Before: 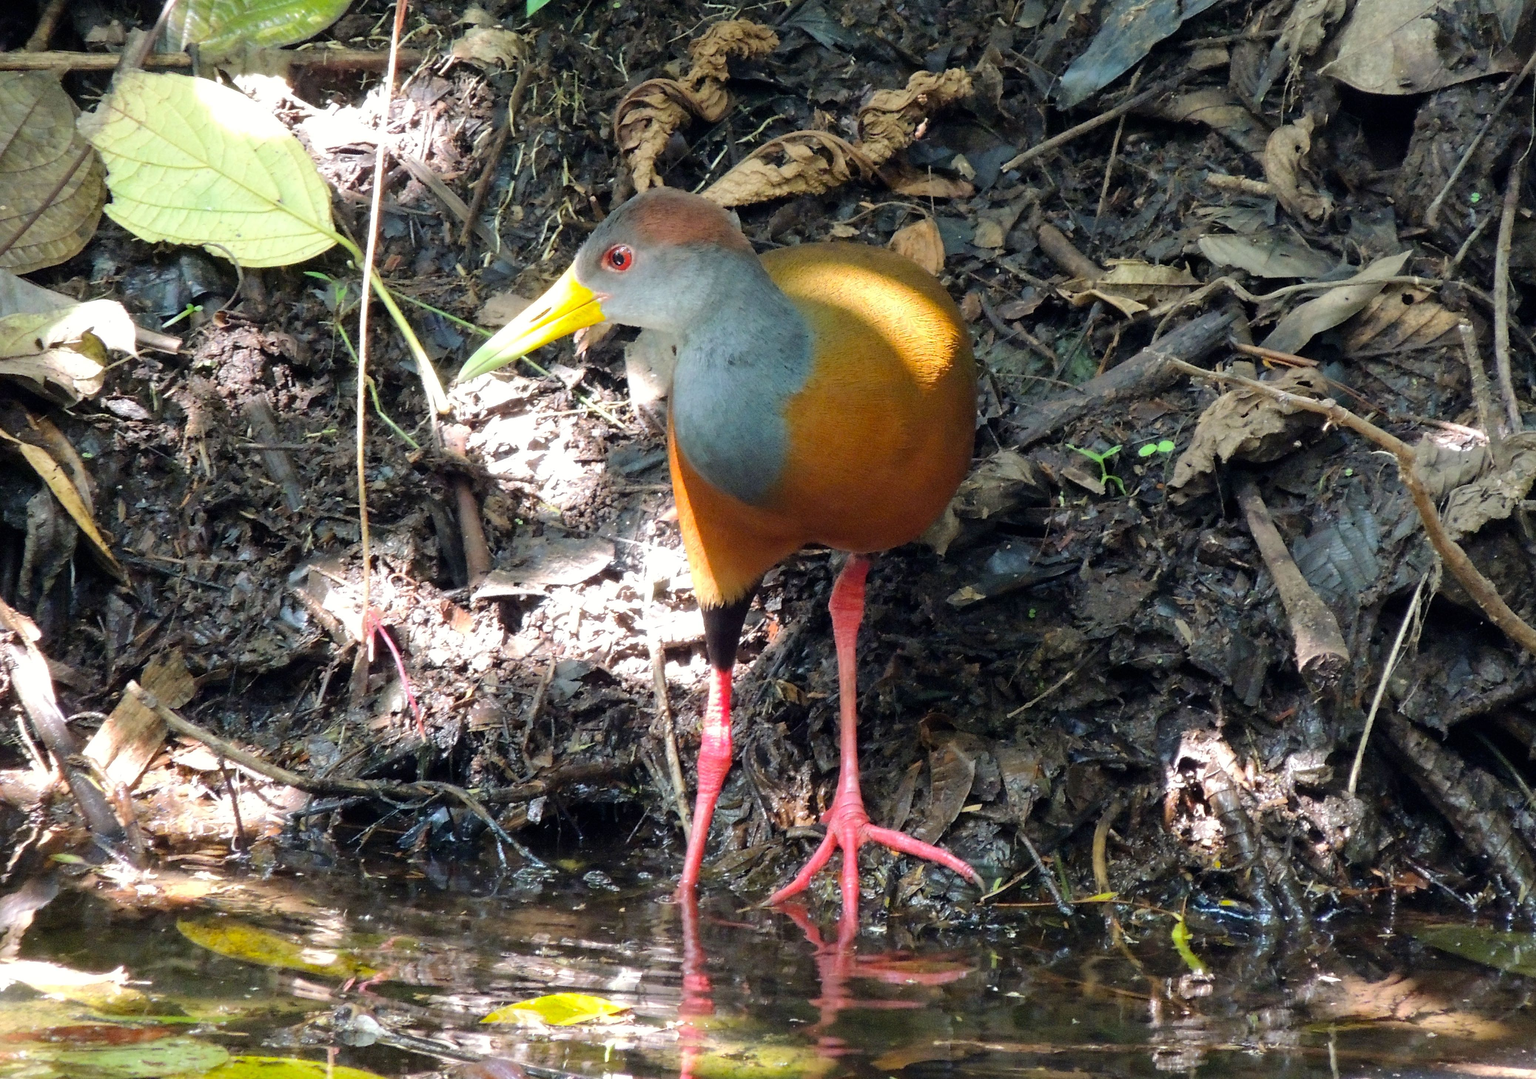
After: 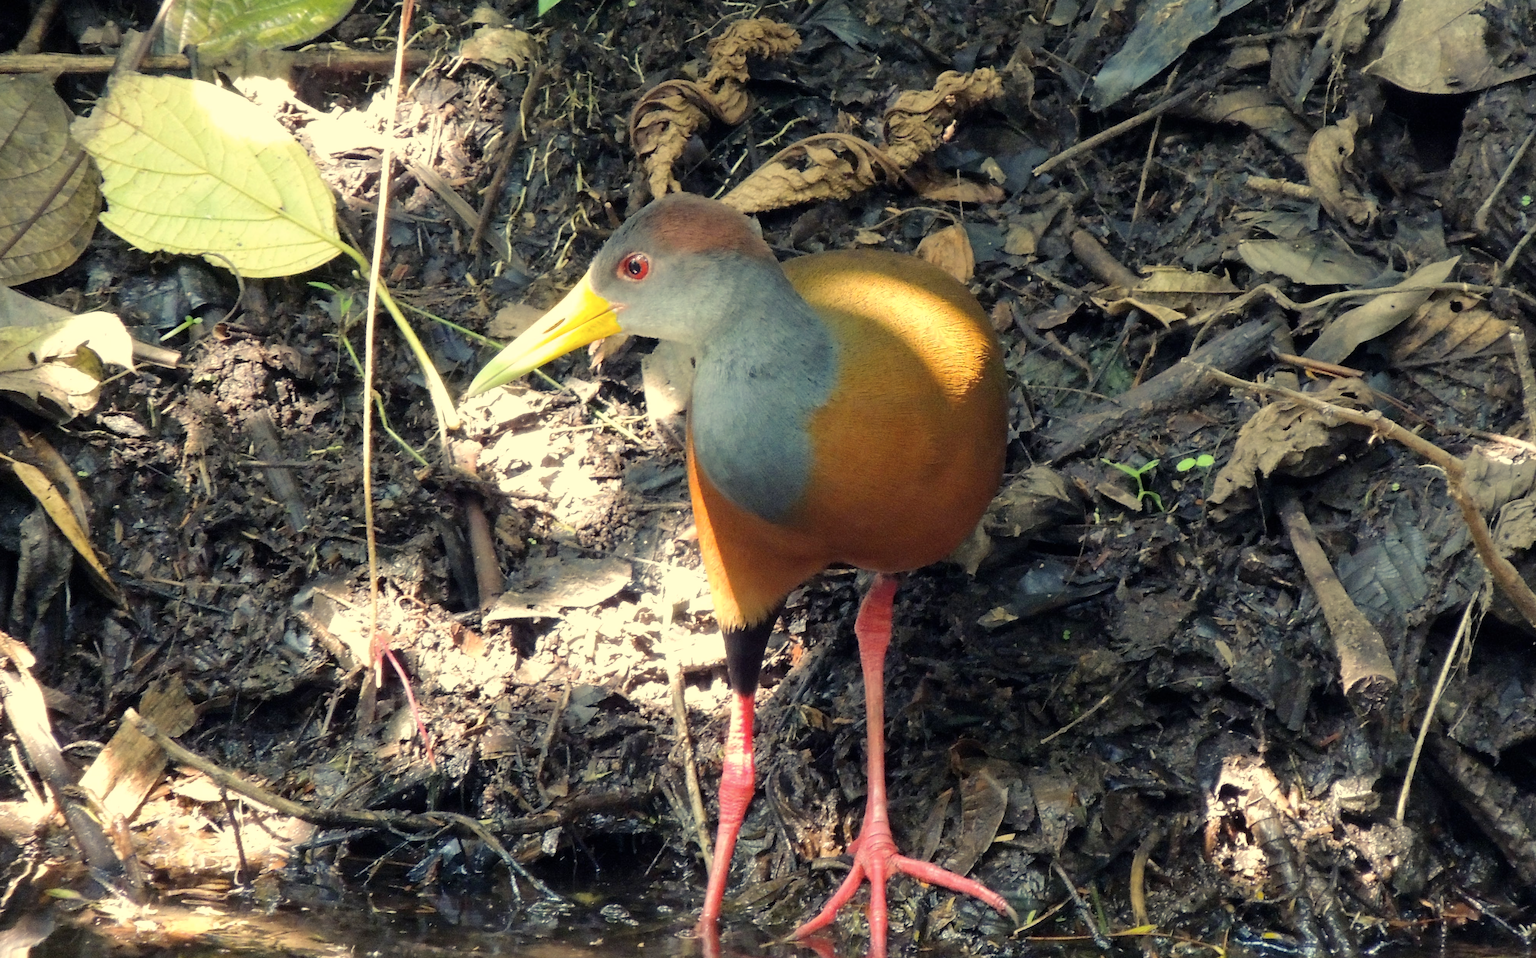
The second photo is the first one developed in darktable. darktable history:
color balance rgb: shadows lift › chroma 2%, shadows lift › hue 263°, highlights gain › chroma 8%, highlights gain › hue 84°, linear chroma grading › global chroma -15%, saturation formula JzAzBz (2021)
crop and rotate: angle 0.2°, left 0.275%, right 3.127%, bottom 14.18%
tone equalizer: on, module defaults
